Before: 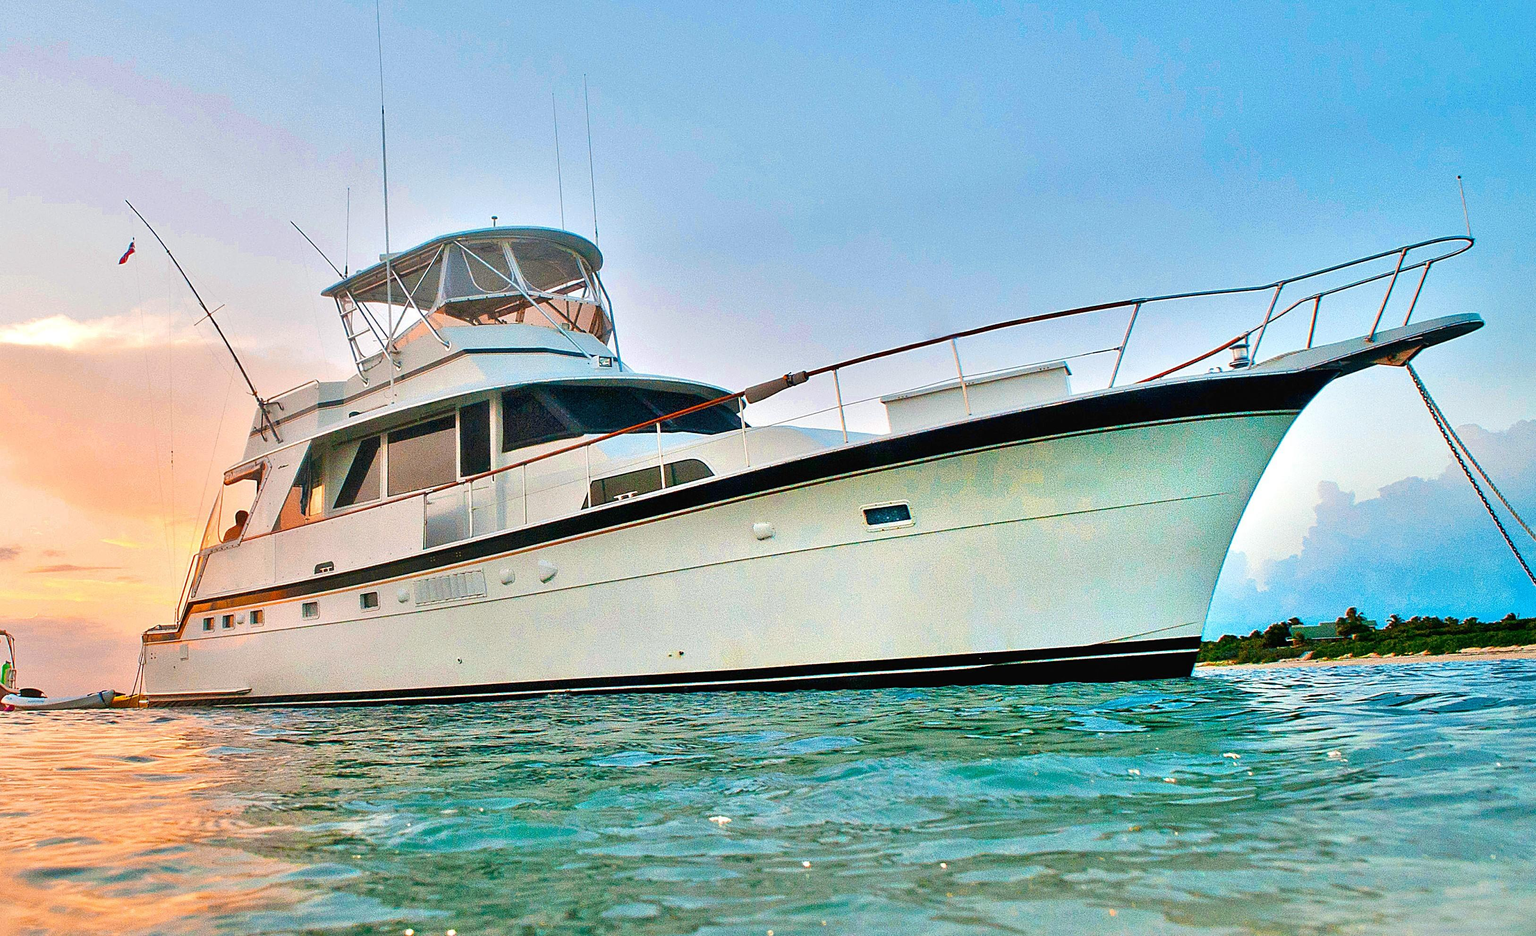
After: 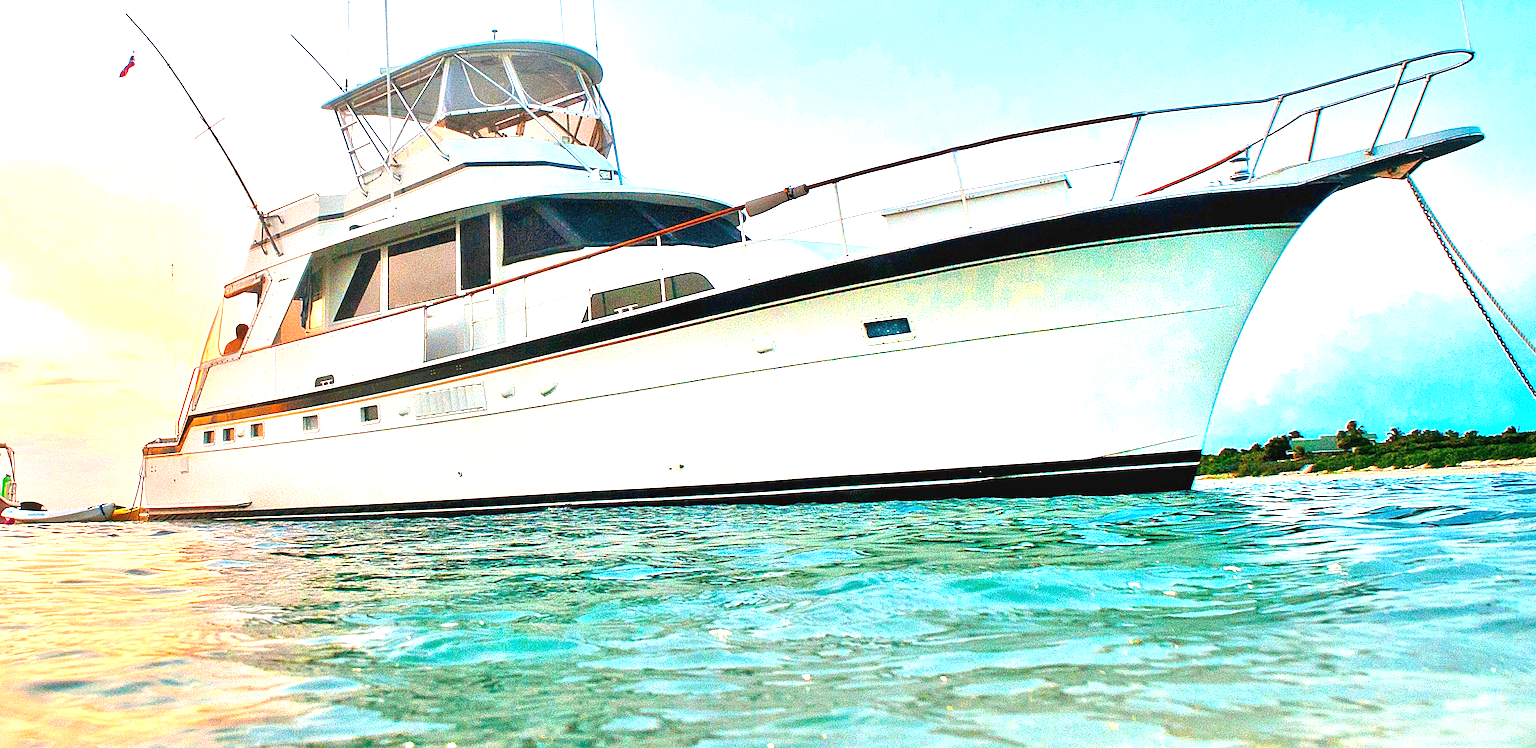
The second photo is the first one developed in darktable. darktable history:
crop and rotate: top 19.996%
exposure: black level correction 0, exposure 1.107 EV, compensate highlight preservation false
